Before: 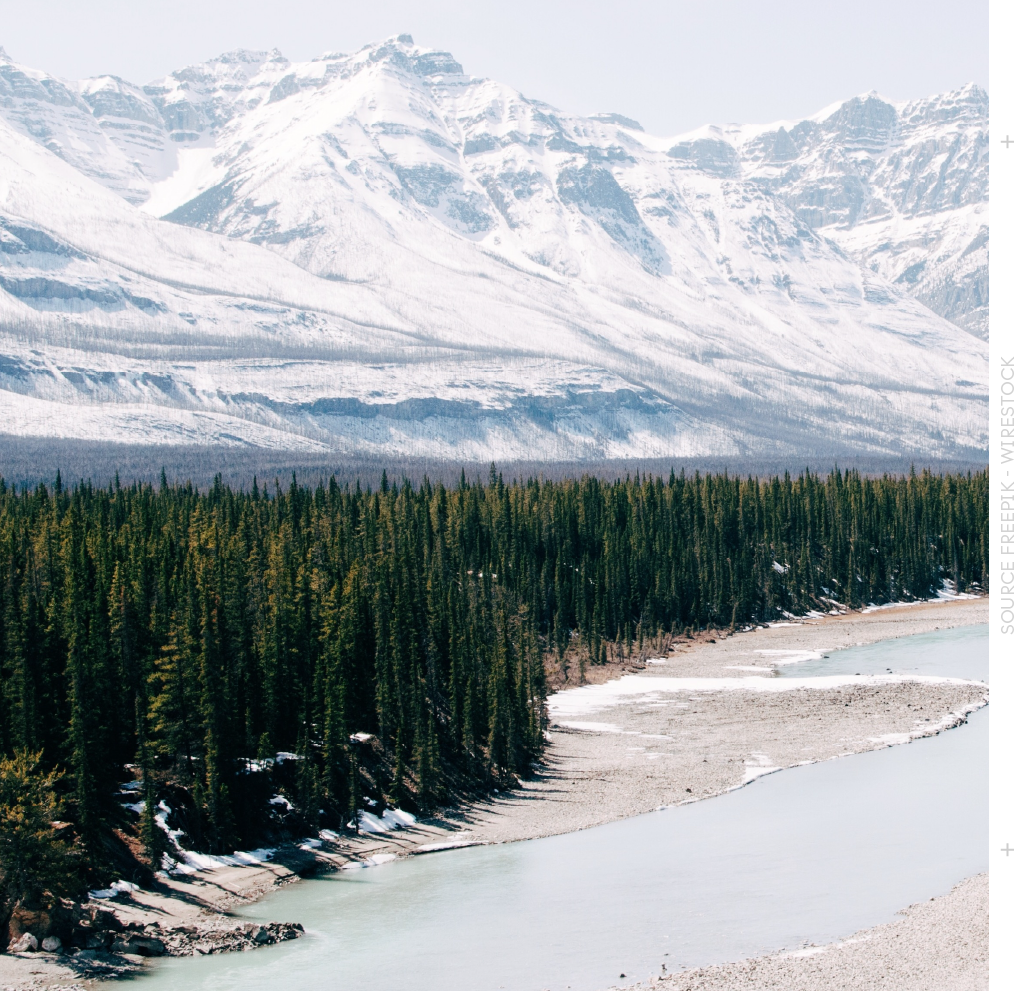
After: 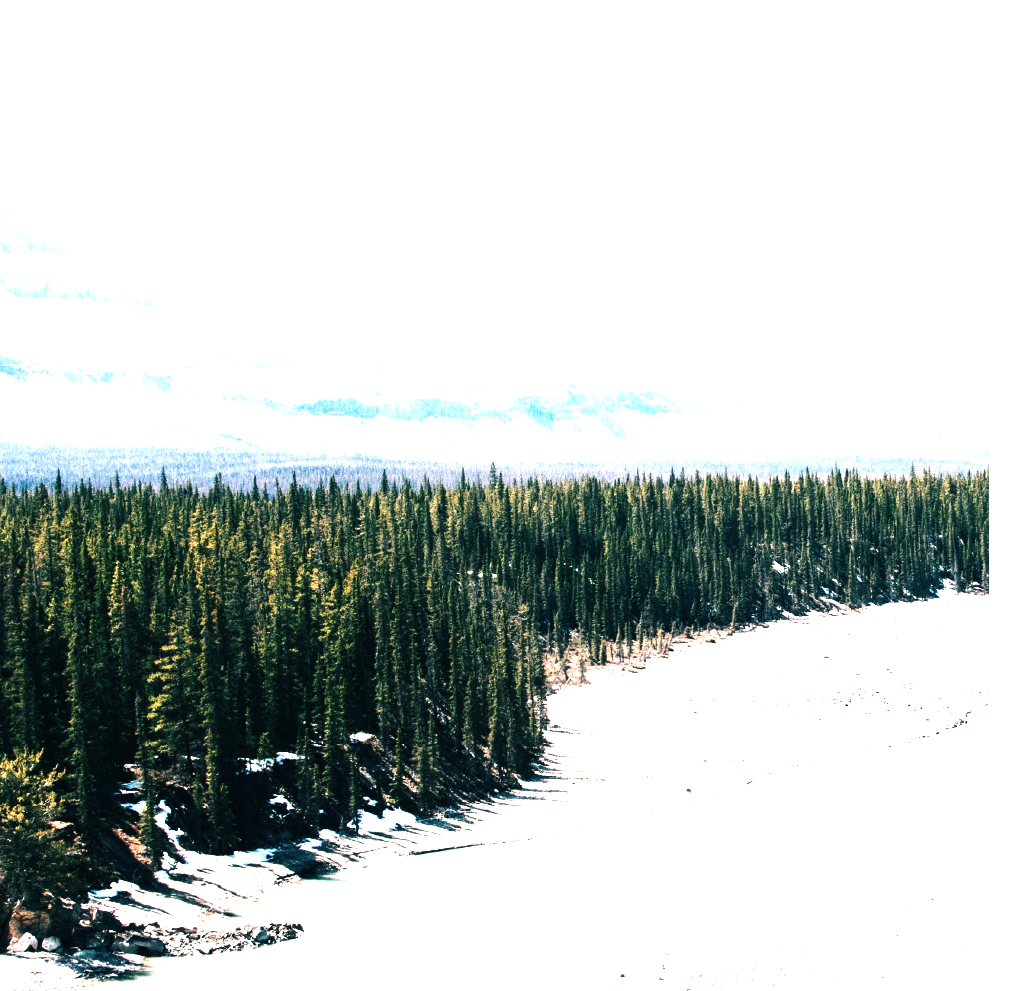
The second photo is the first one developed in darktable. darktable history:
tone equalizer: -8 EV -0.75 EV, -7 EV -0.7 EV, -6 EV -0.6 EV, -5 EV -0.4 EV, -3 EV 0.4 EV, -2 EV 0.6 EV, -1 EV 0.7 EV, +0 EV 0.75 EV, edges refinement/feathering 500, mask exposure compensation -1.57 EV, preserve details no
exposure: black level correction 0, exposure 1.388 EV, compensate exposure bias true, compensate highlight preservation false
base curve: preserve colors none
